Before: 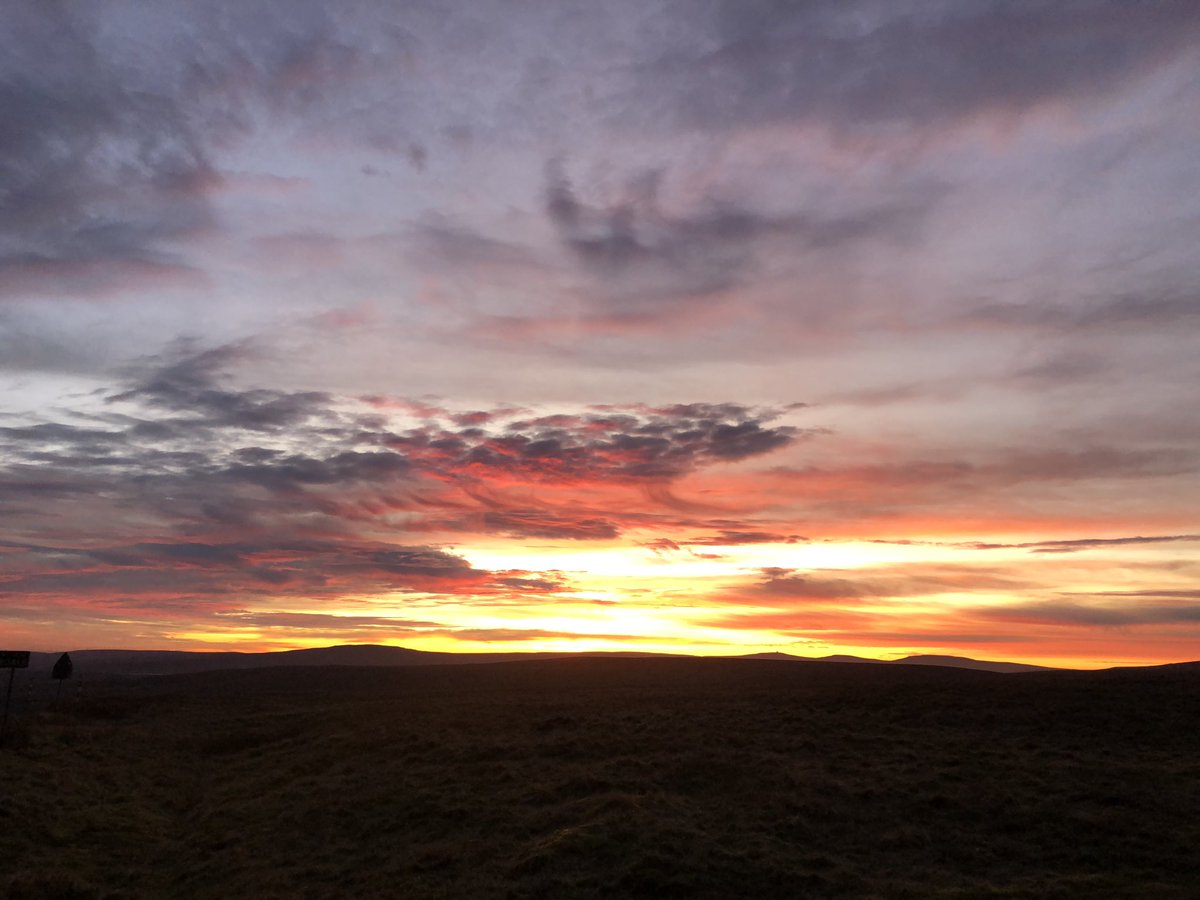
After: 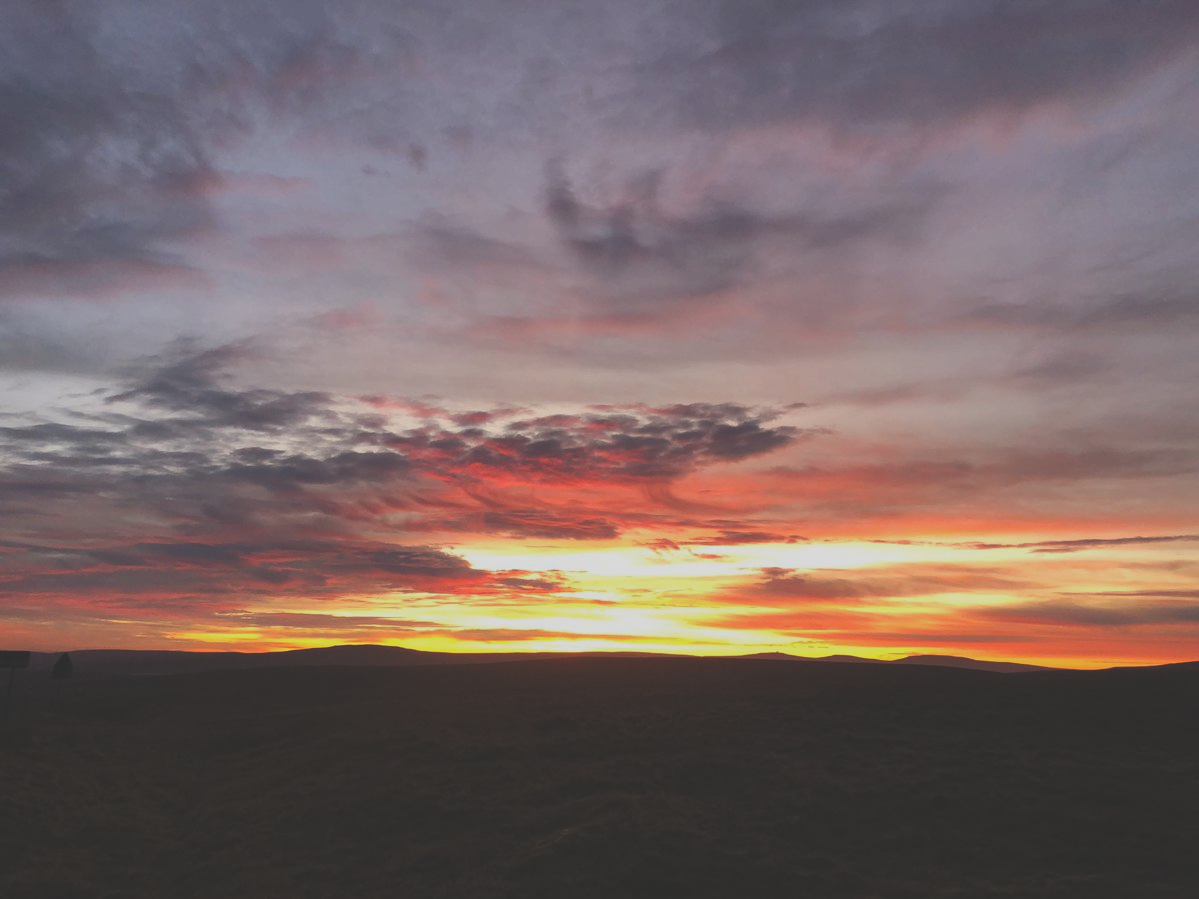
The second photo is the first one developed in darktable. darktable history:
exposure: black level correction -0.036, exposure -0.496 EV, compensate highlight preservation false
crop and rotate: left 0.082%, bottom 0.006%
shadows and highlights: shadows 8.92, white point adjustment 0.923, highlights -38.33
